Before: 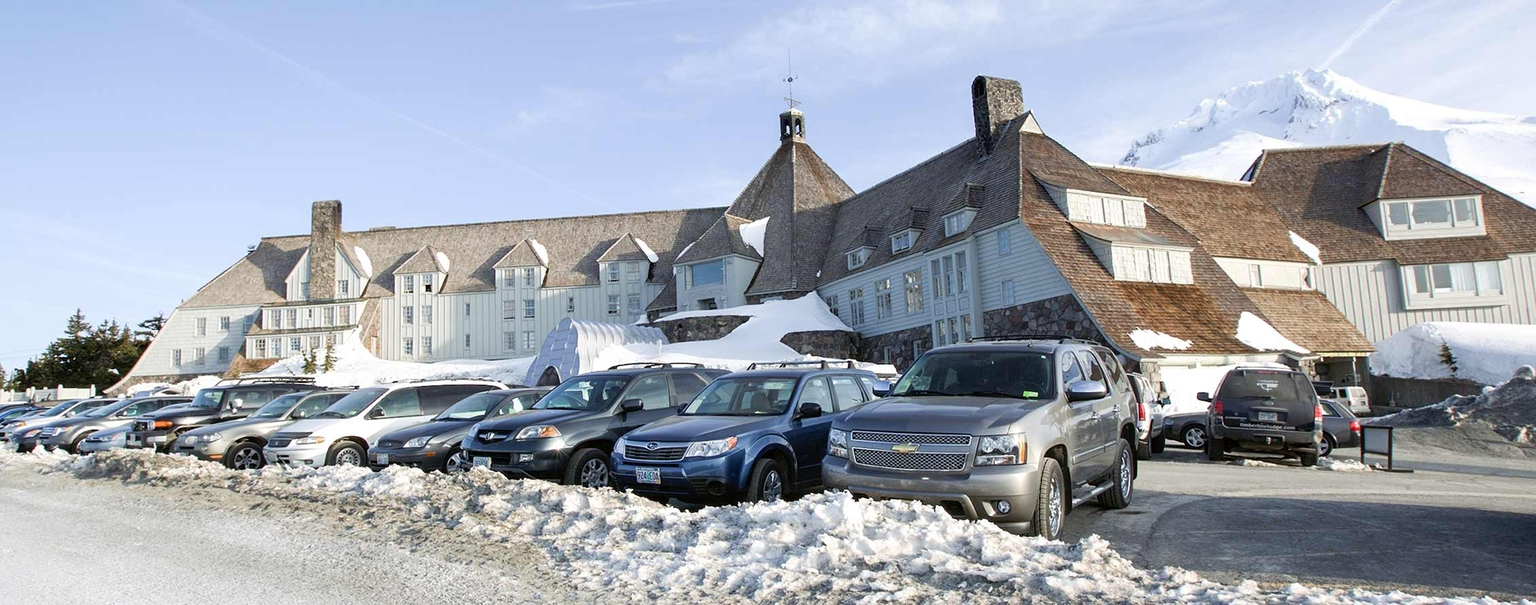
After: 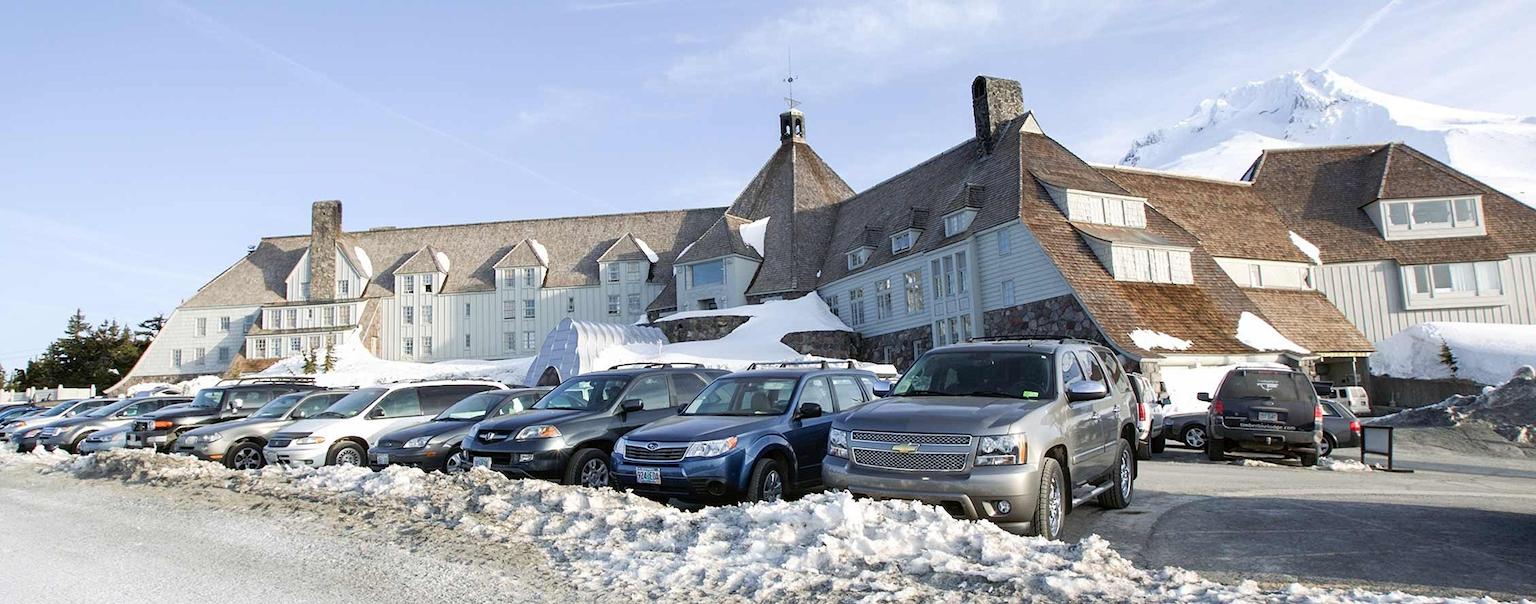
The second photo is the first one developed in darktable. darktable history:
tone equalizer: smoothing diameter 2.16%, edges refinement/feathering 18.71, mask exposure compensation -1.57 EV, filter diffusion 5
